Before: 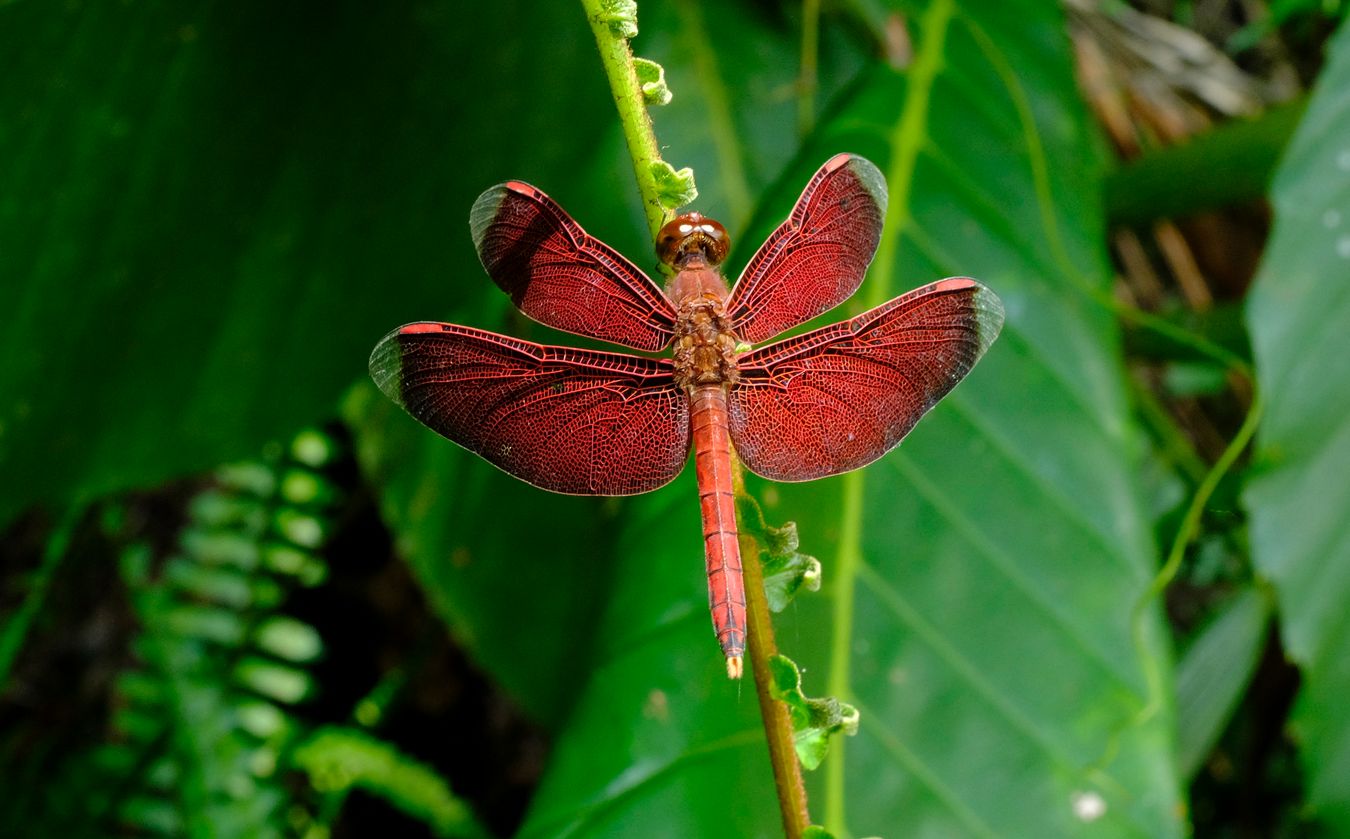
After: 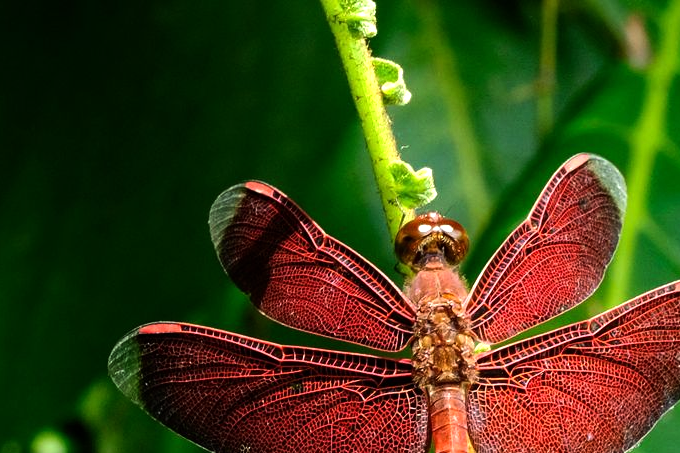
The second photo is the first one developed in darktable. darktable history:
tone equalizer: -8 EV -0.751 EV, -7 EV -0.705 EV, -6 EV -0.598 EV, -5 EV -0.402 EV, -3 EV 0.368 EV, -2 EV 0.6 EV, -1 EV 0.683 EV, +0 EV 0.771 EV, edges refinement/feathering 500, mask exposure compensation -1.57 EV, preserve details no
crop: left 19.37%, right 30.254%, bottom 46.007%
